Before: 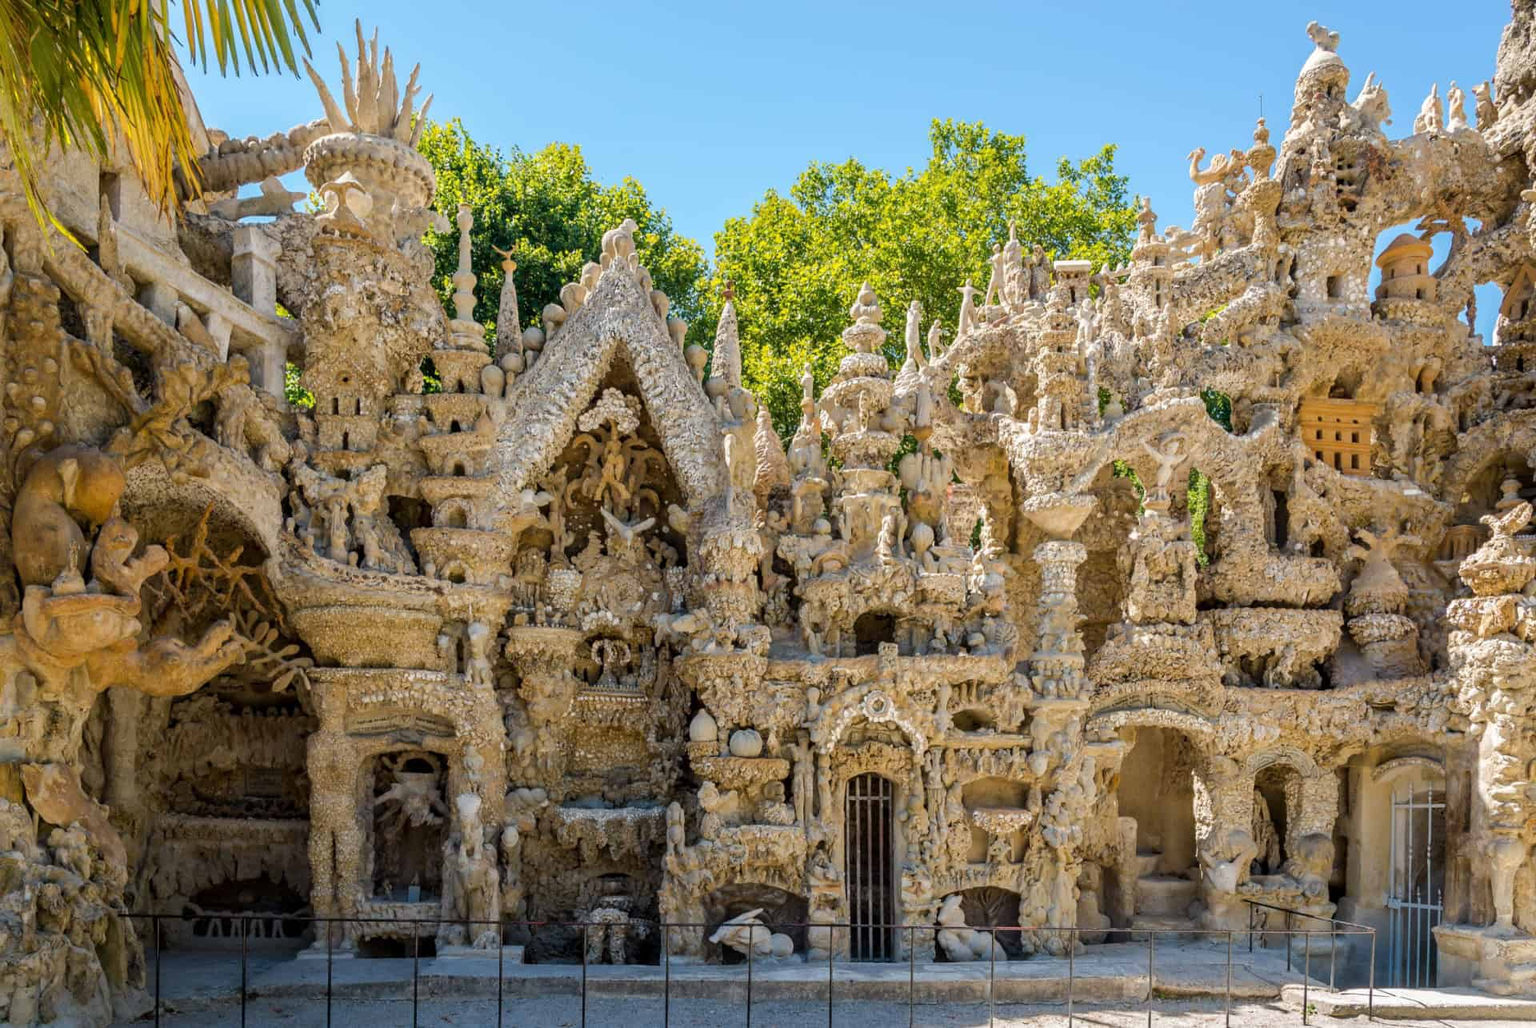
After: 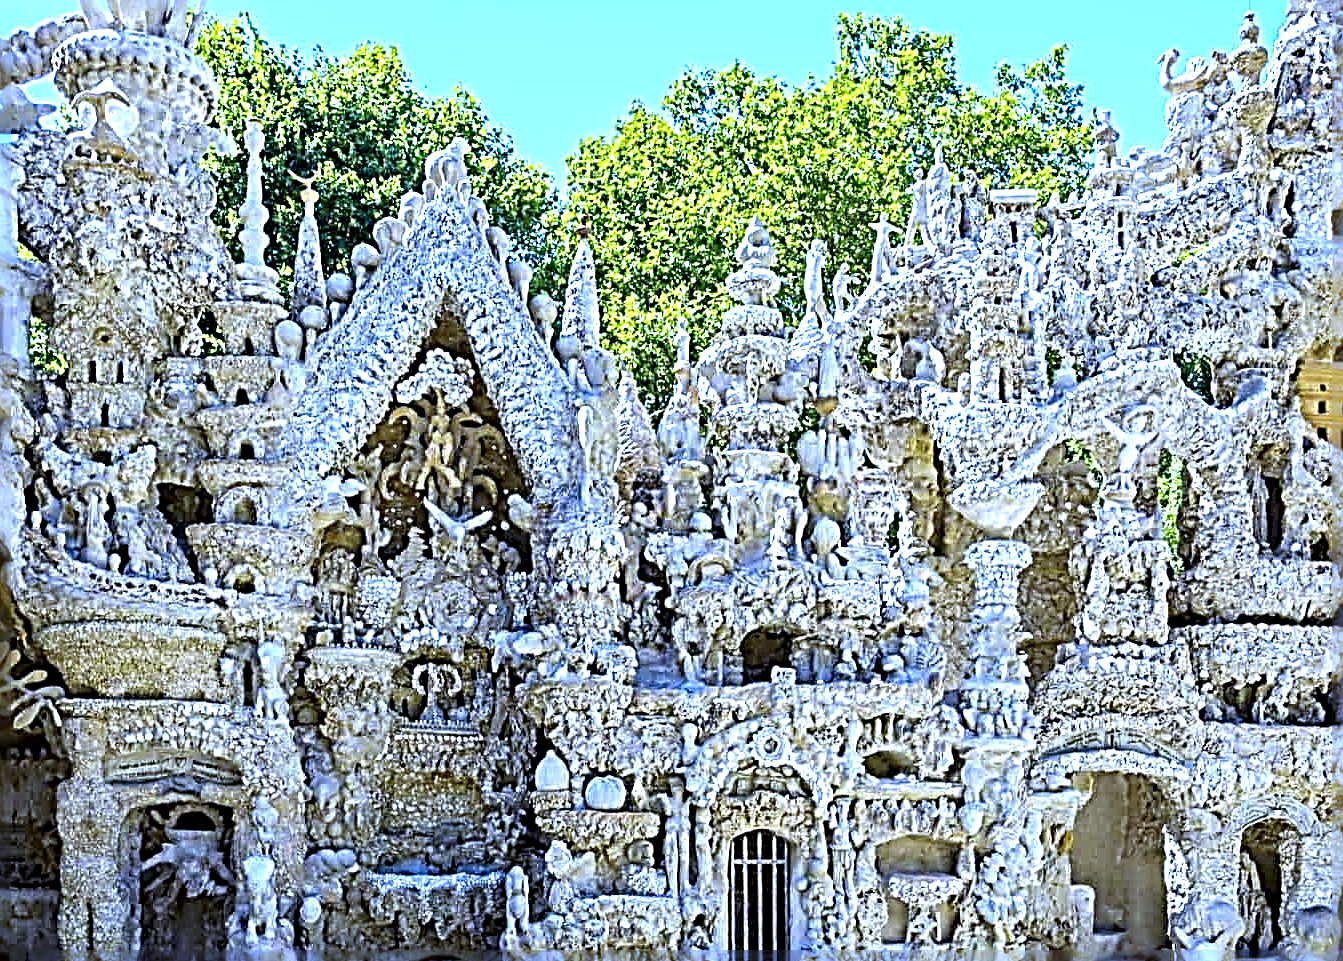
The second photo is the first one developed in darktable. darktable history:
sharpen: radius 4.001, amount 2
crop and rotate: left 17.046%, top 10.659%, right 12.989%, bottom 14.553%
exposure: exposure 0.943 EV, compensate highlight preservation false
white balance: red 0.766, blue 1.537
